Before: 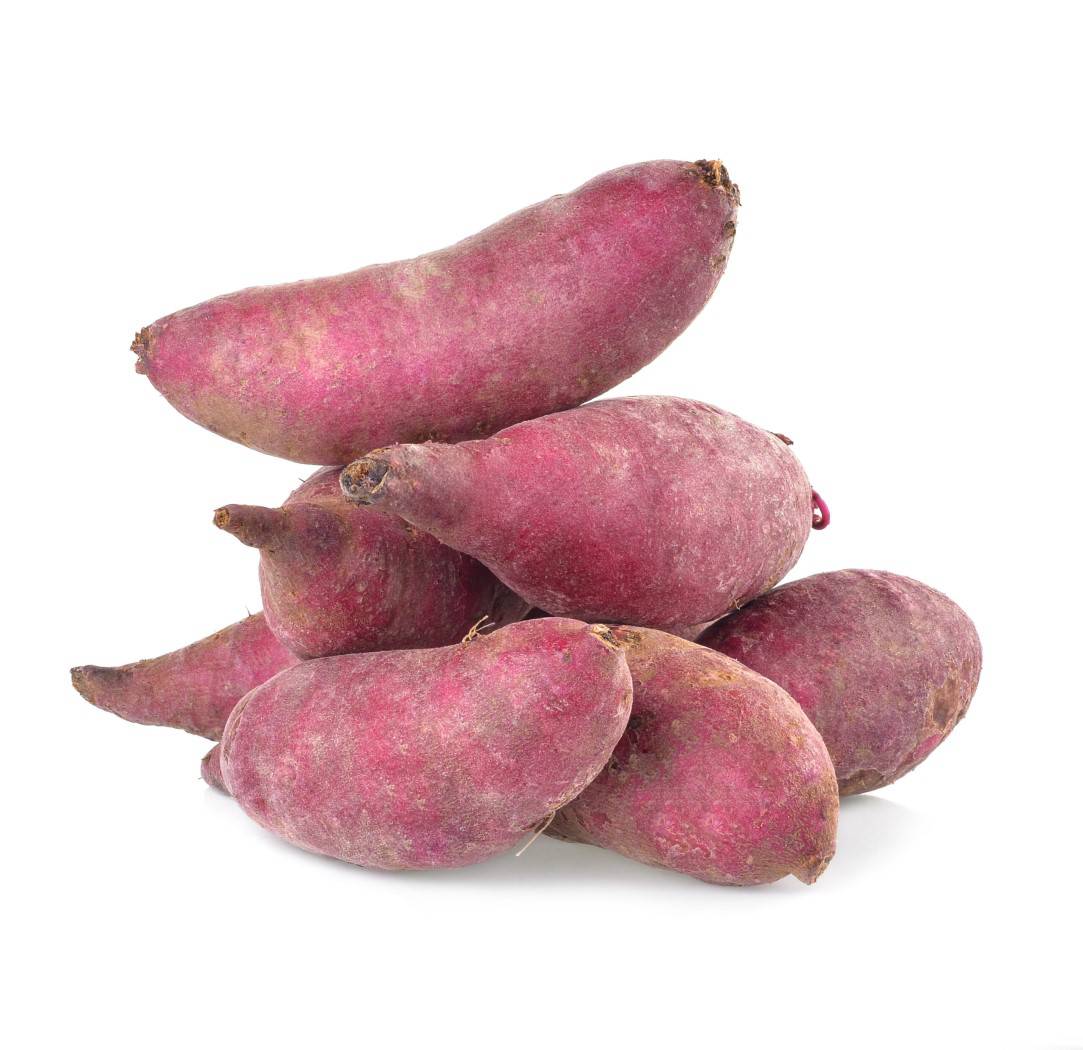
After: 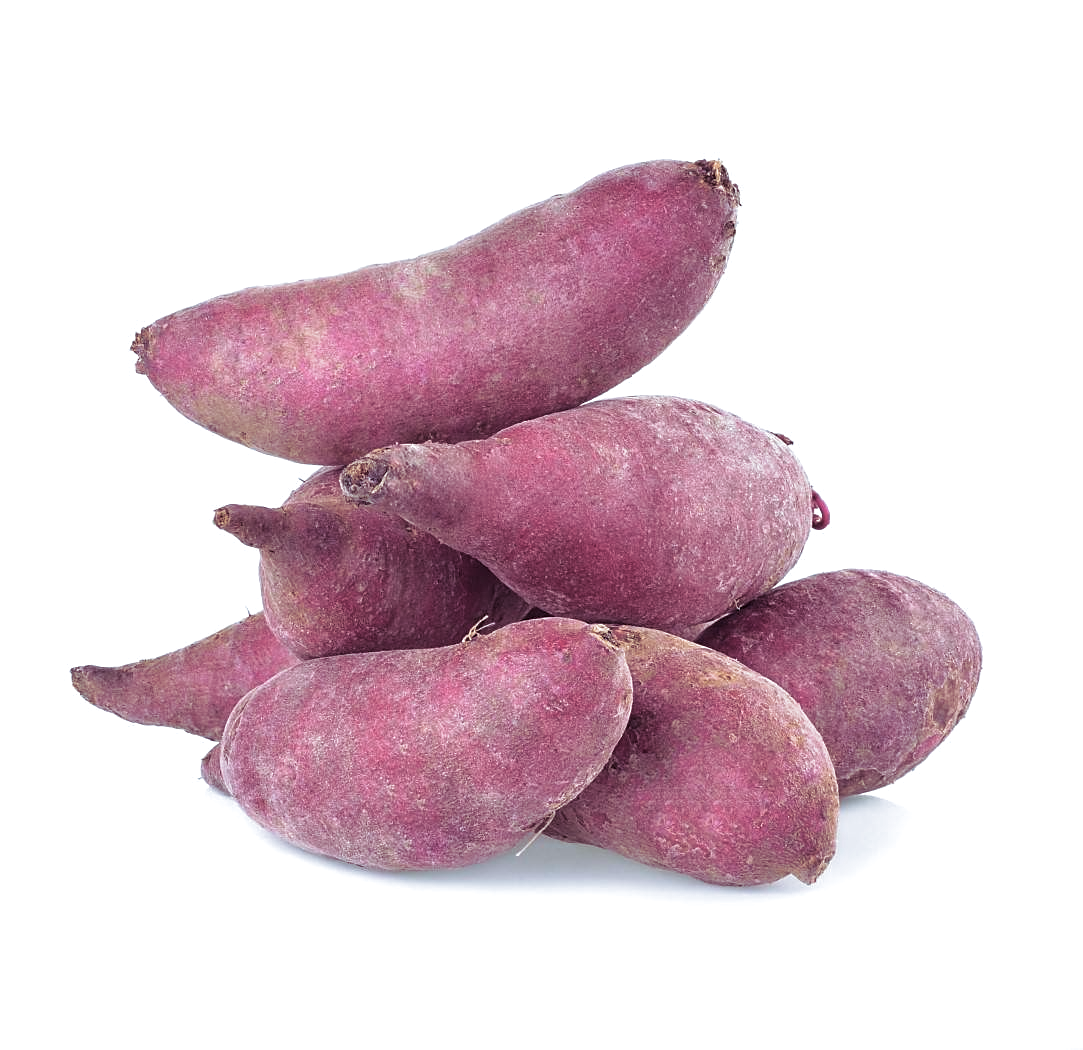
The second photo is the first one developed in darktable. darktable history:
sharpen: on, module defaults
color calibration: illuminant as shot in camera, x 0.369, y 0.376, temperature 4328.46 K, gamut compression 3
split-toning: shadows › hue 316.8°, shadows › saturation 0.47, highlights › hue 201.6°, highlights › saturation 0, balance -41.97, compress 28.01%
